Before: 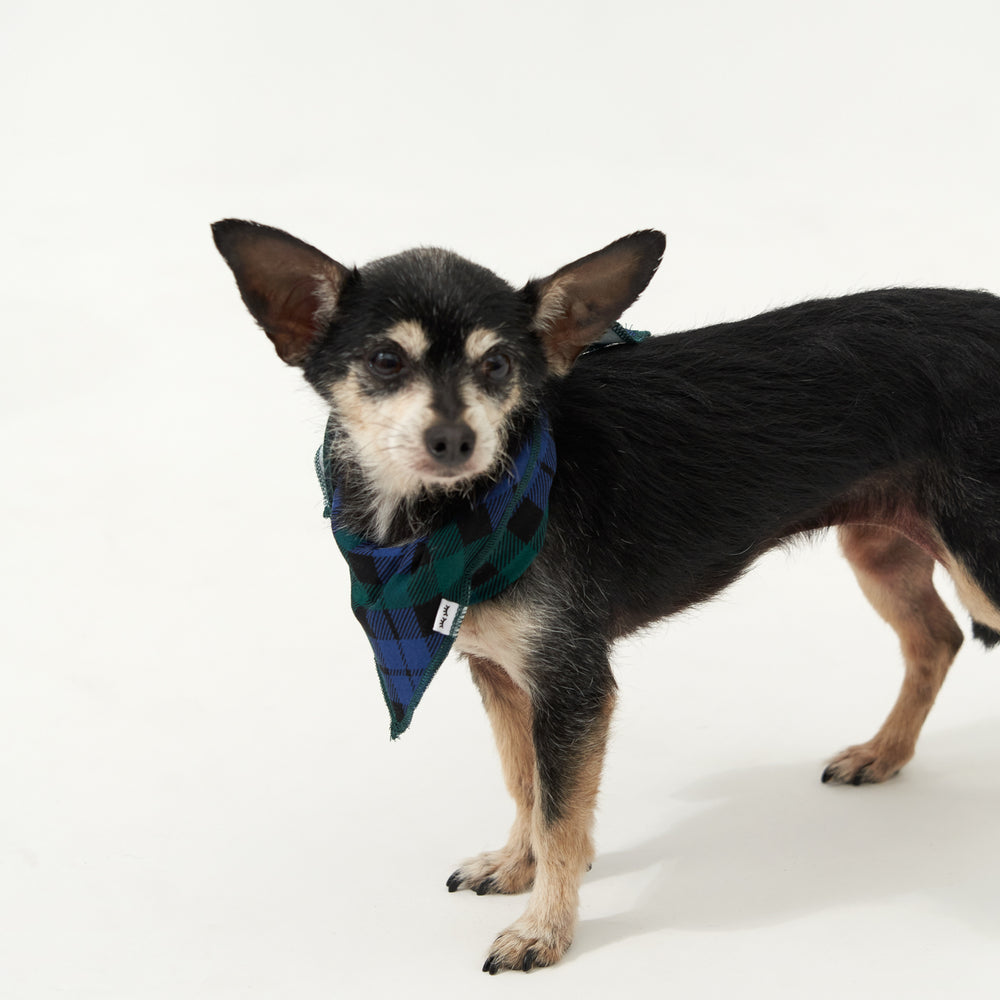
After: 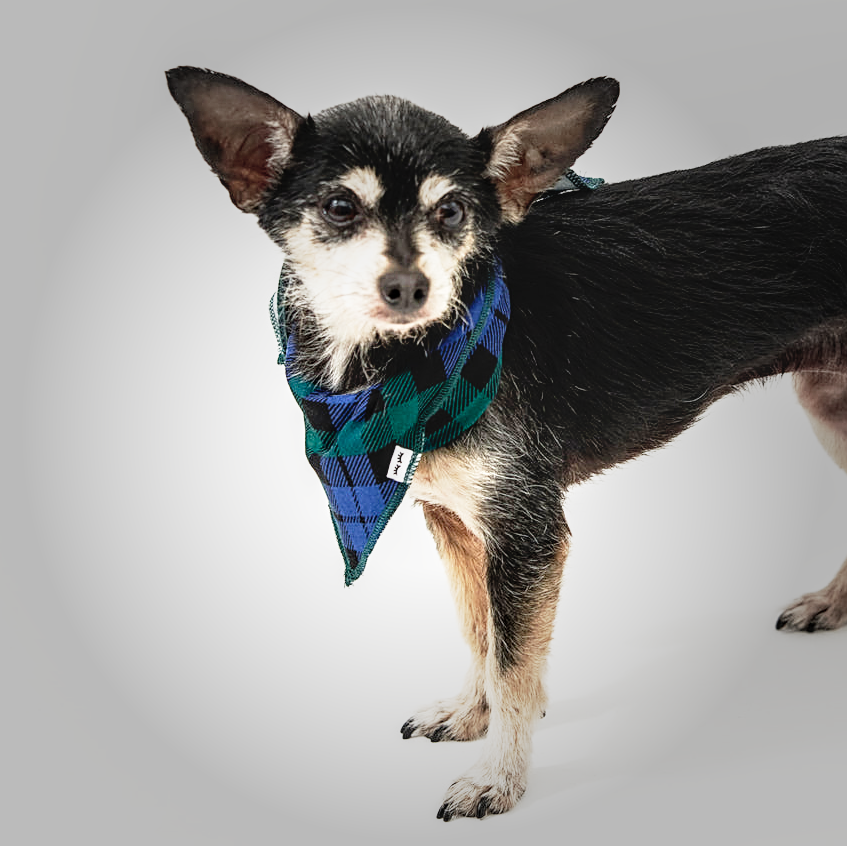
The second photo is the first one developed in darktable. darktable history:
color calibration: illuminant same as pipeline (D50), adaptation XYZ, x 0.346, y 0.358, temperature 5018.16 K
sharpen: amount 0.492
base curve: curves: ch0 [(0, 0) (0.012, 0.01) (0.073, 0.168) (0.31, 0.711) (0.645, 0.957) (1, 1)], preserve colors none
vignetting: fall-off start 34.25%, fall-off radius 64.51%, width/height ratio 0.964
exposure: compensate exposure bias true, compensate highlight preservation false
crop and rotate: left 4.617%, top 15.39%, right 10.651%
contrast brightness saturation: contrast 0.046
local contrast: on, module defaults
